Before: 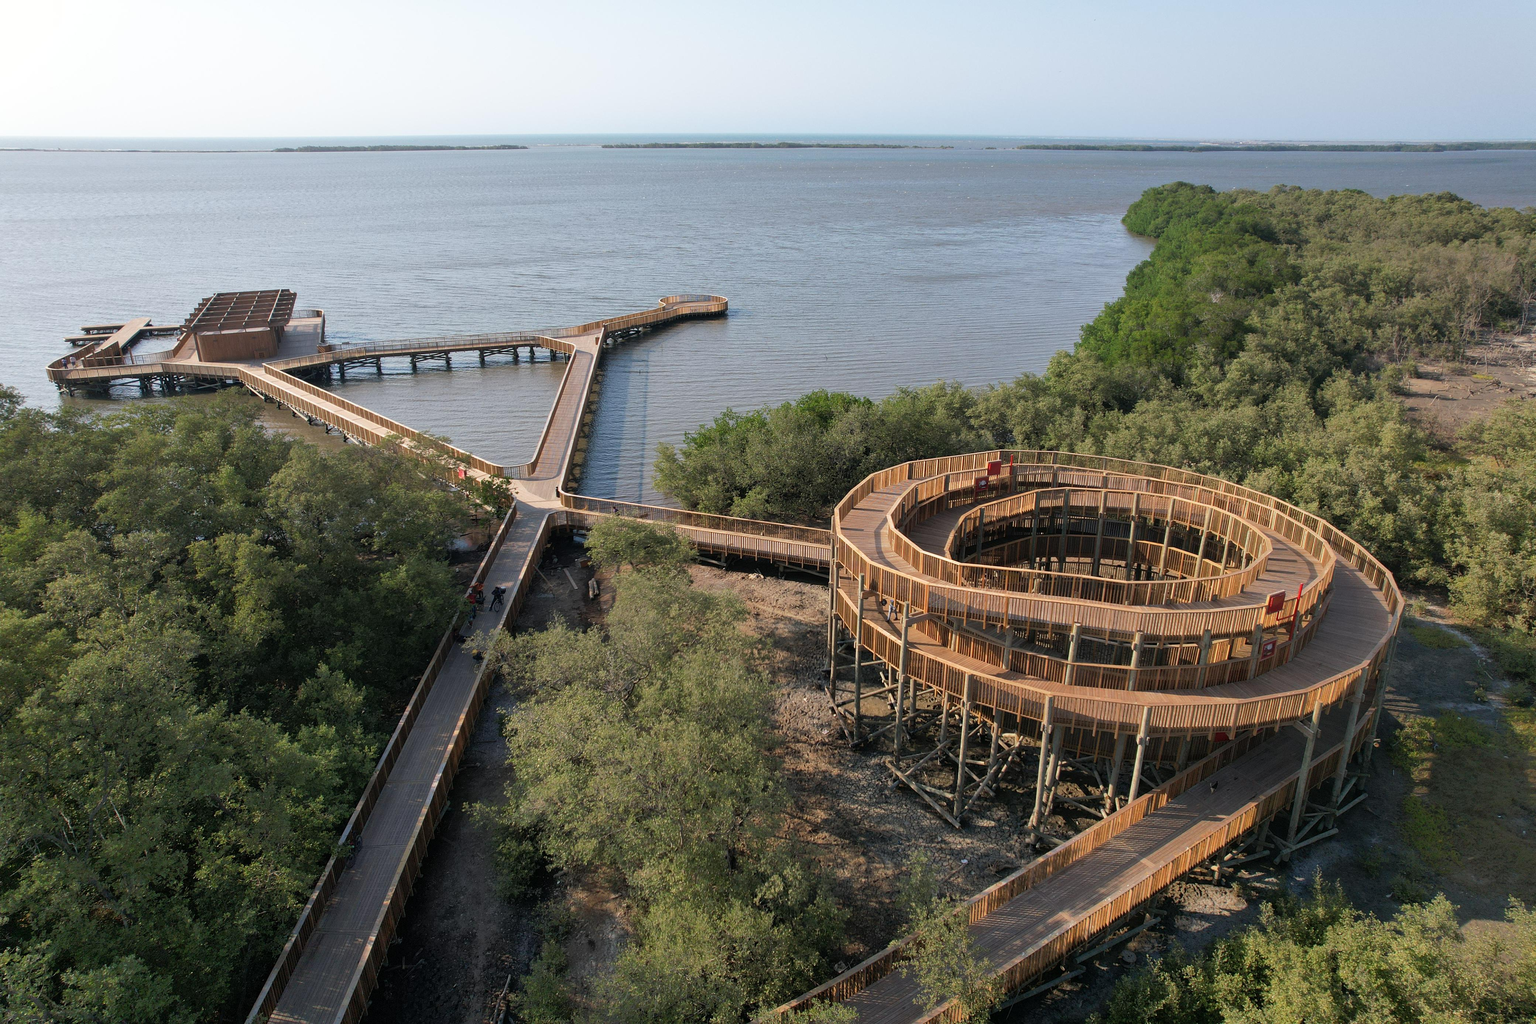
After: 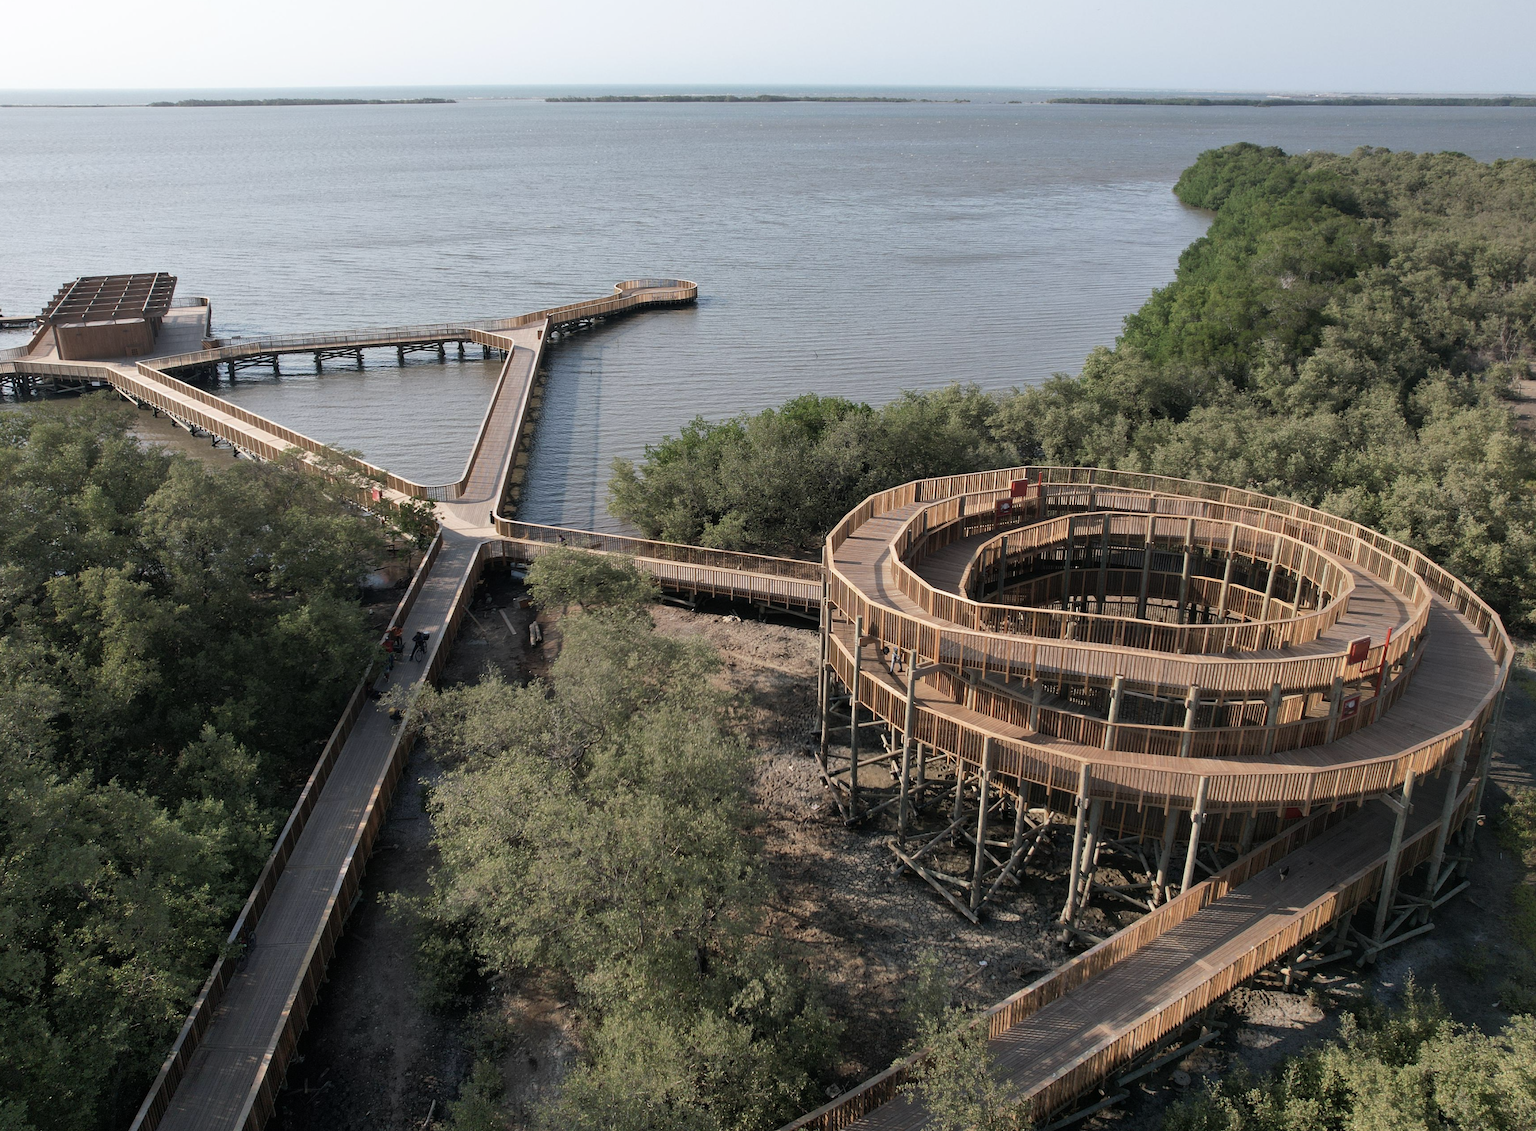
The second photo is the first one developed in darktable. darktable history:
crop: left 9.807%, top 6.259%, right 7.334%, bottom 2.177%
contrast equalizer: y [[0.5 ×4, 0.483, 0.43], [0.5 ×6], [0.5 ×6], [0 ×6], [0 ×6]]
contrast brightness saturation: contrast 0.1, saturation -0.3
